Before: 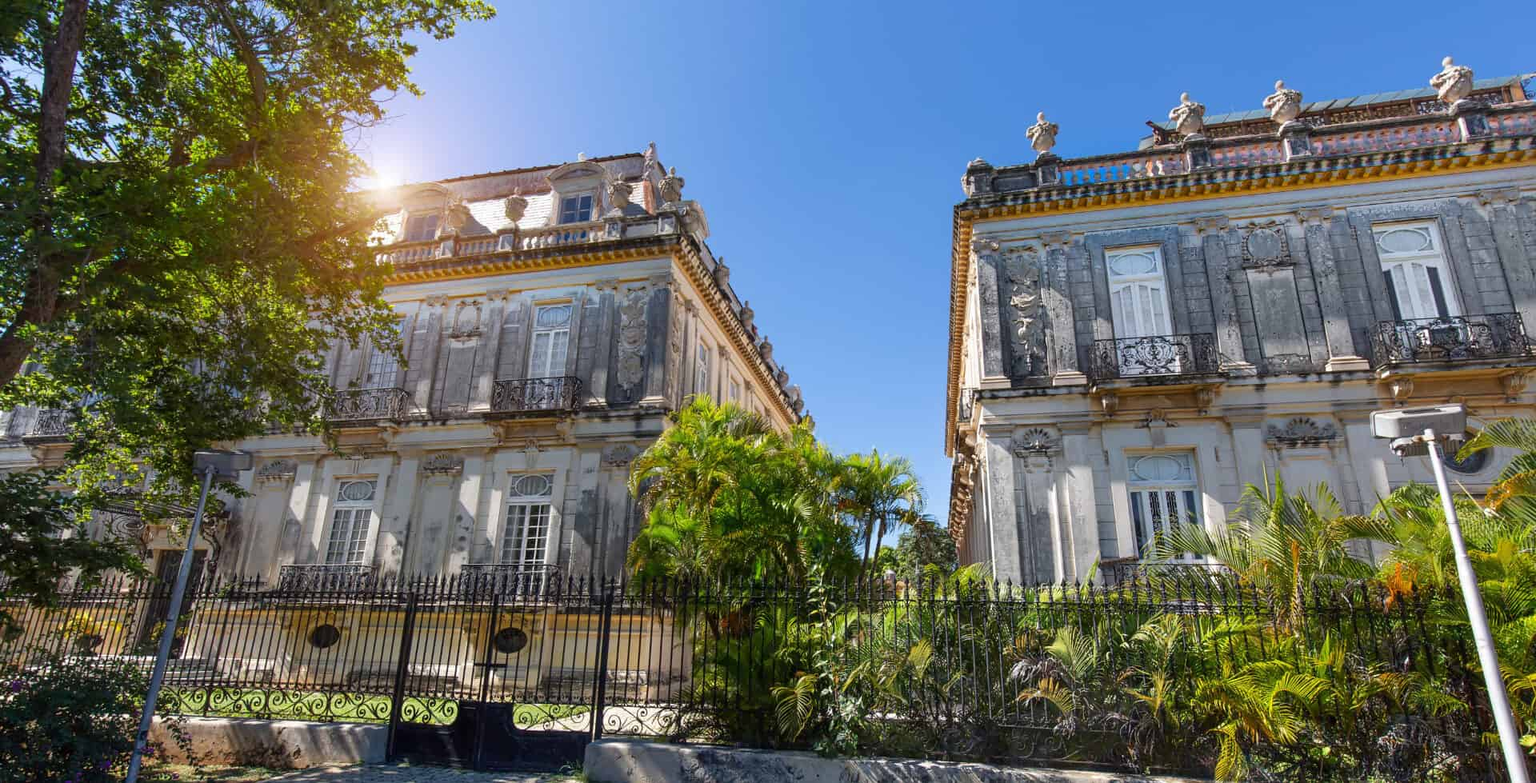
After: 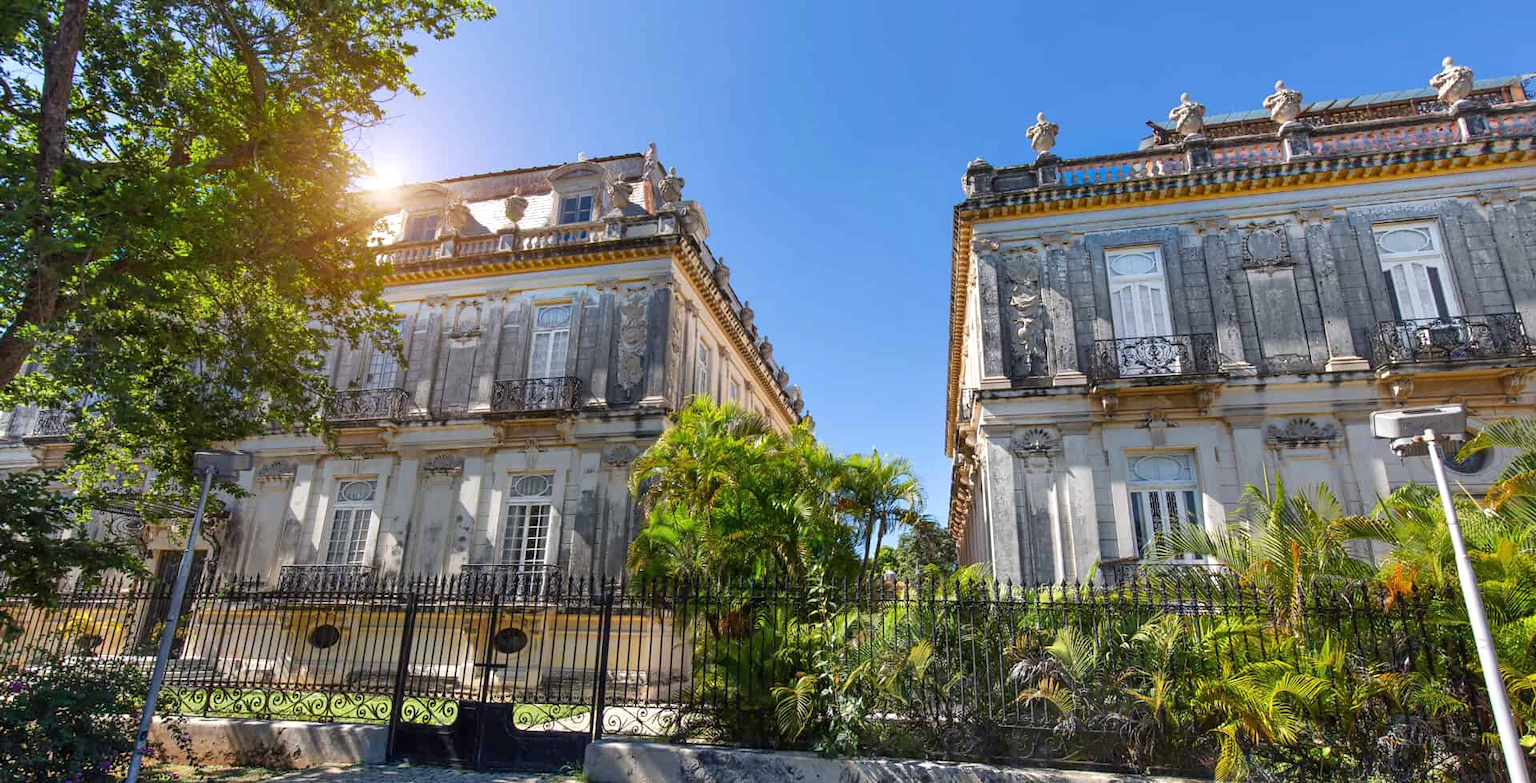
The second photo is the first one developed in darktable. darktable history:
shadows and highlights: shadows 48.06, highlights -42.03, soften with gaussian
exposure: exposure 0.133 EV, compensate exposure bias true, compensate highlight preservation false
